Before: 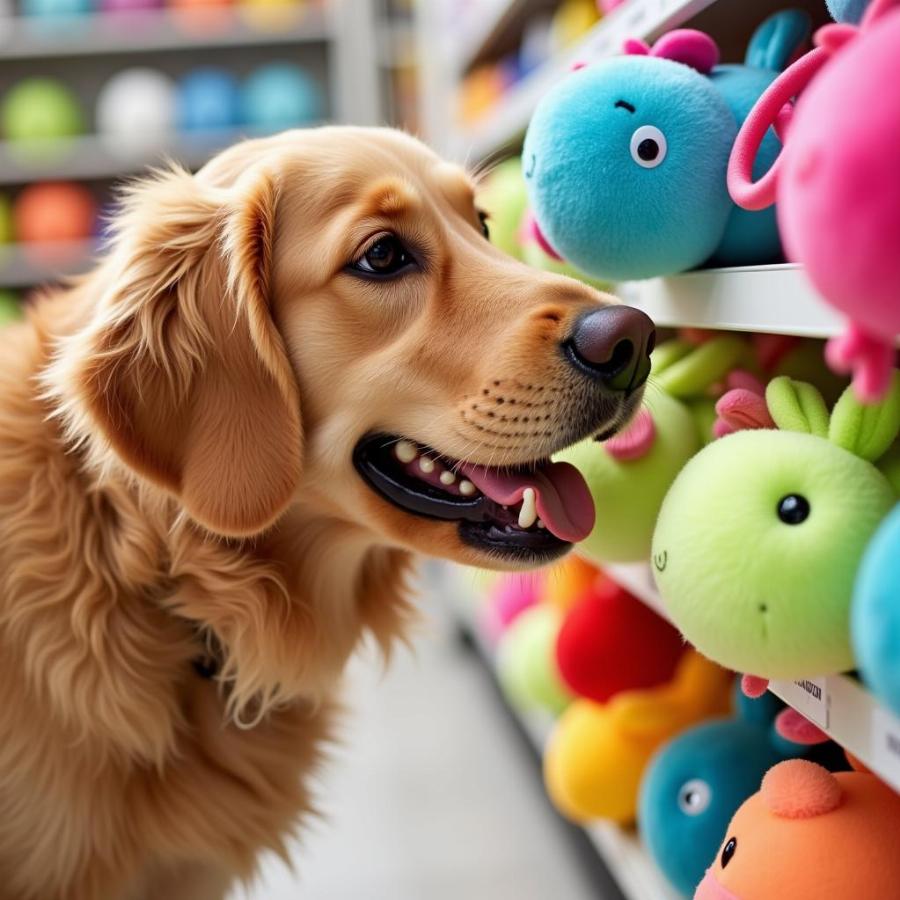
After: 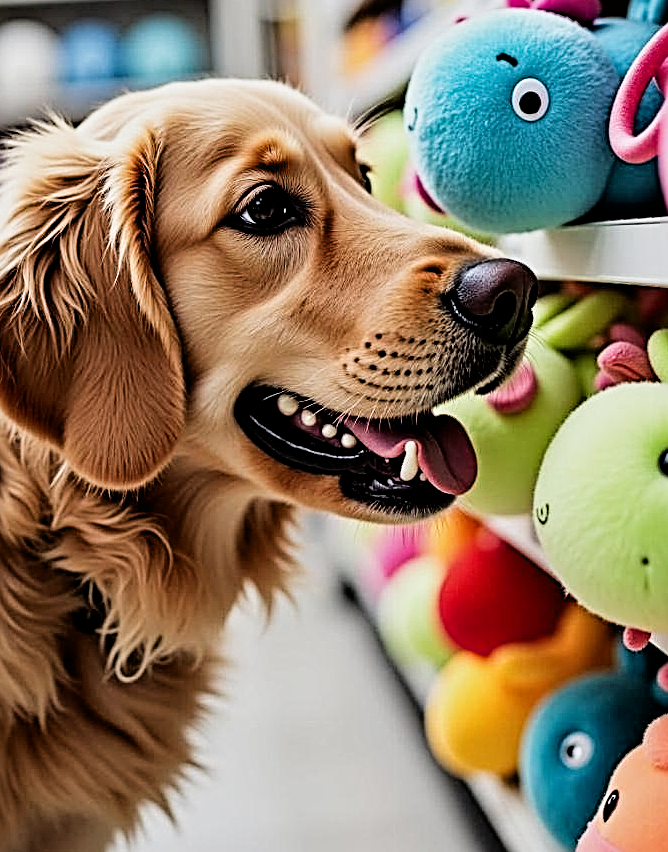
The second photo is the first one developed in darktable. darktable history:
sharpen: radius 2.817, amount 0.715
filmic rgb: black relative exposure -5 EV, white relative exposure 3.5 EV, hardness 3.19, contrast 1.2, highlights saturation mix -50%
crop and rotate: left 13.15%, top 5.251%, right 12.609%
contrast equalizer: octaves 7, y [[0.5, 0.542, 0.583, 0.625, 0.667, 0.708], [0.5 ×6], [0.5 ×6], [0 ×6], [0 ×6]]
